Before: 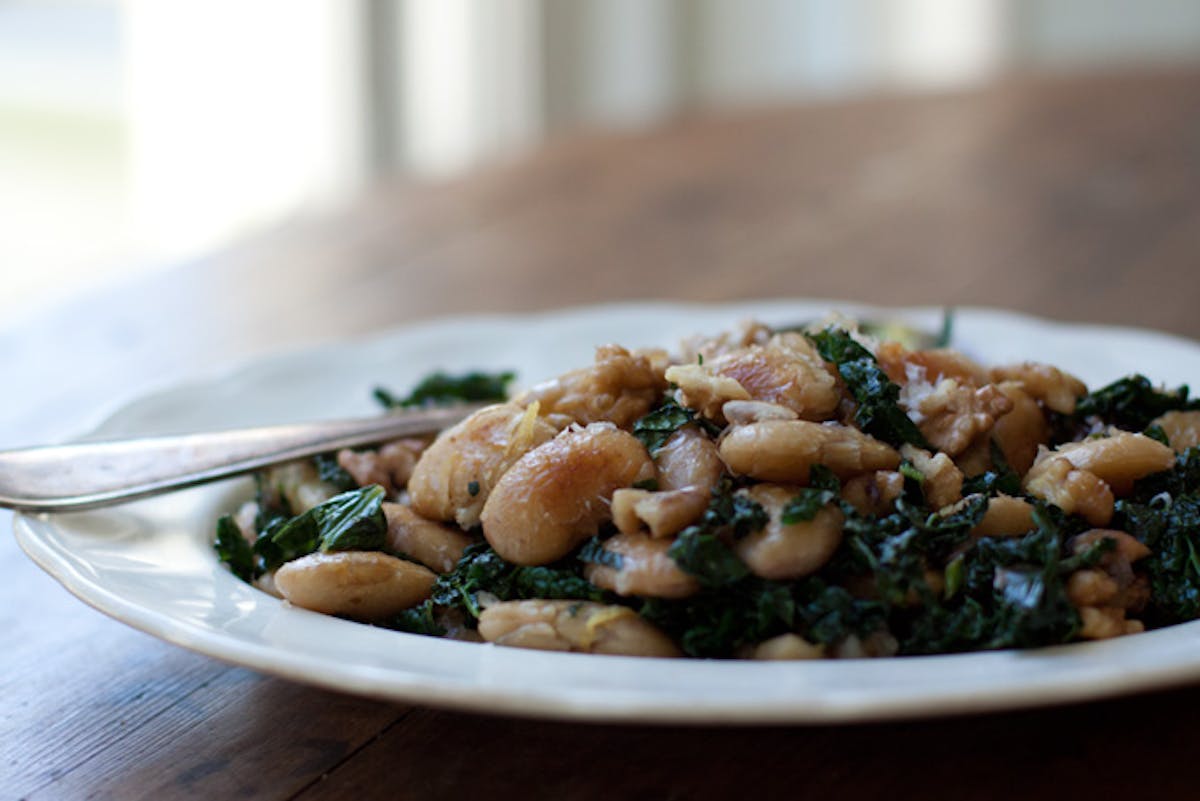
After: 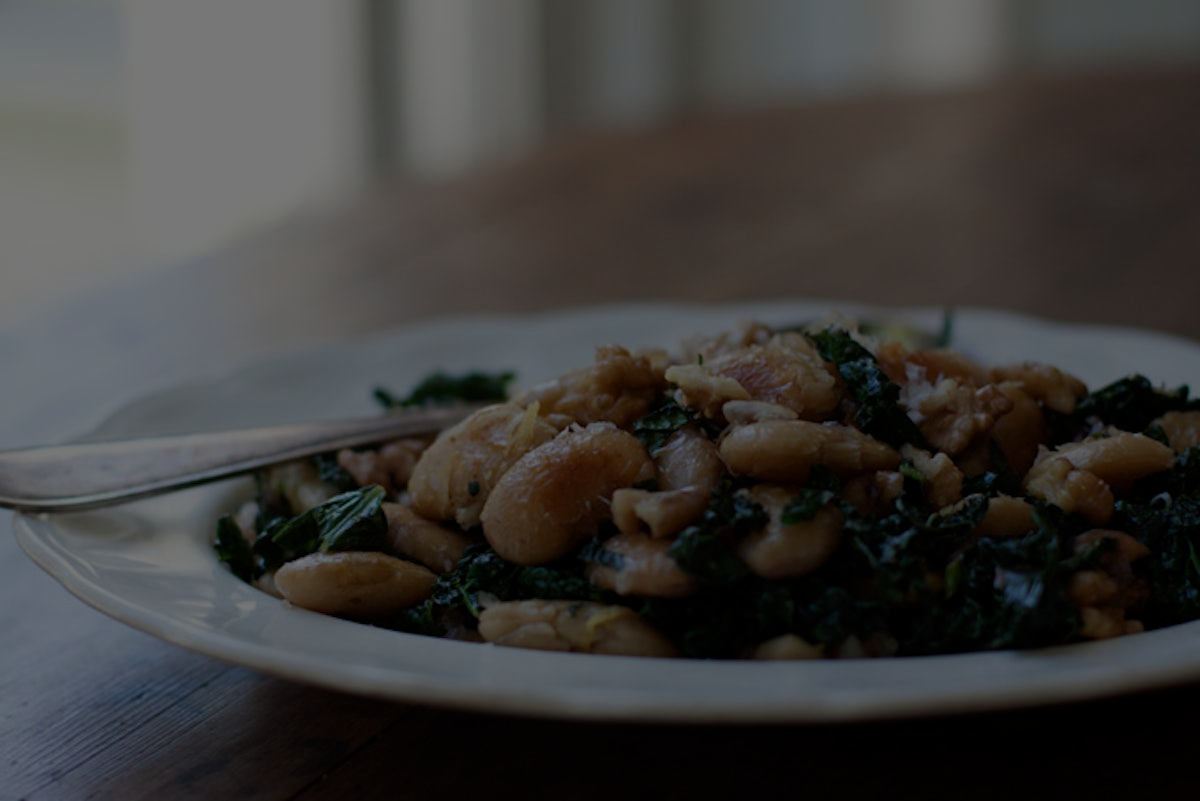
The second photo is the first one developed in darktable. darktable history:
exposure: exposure -2.446 EV
